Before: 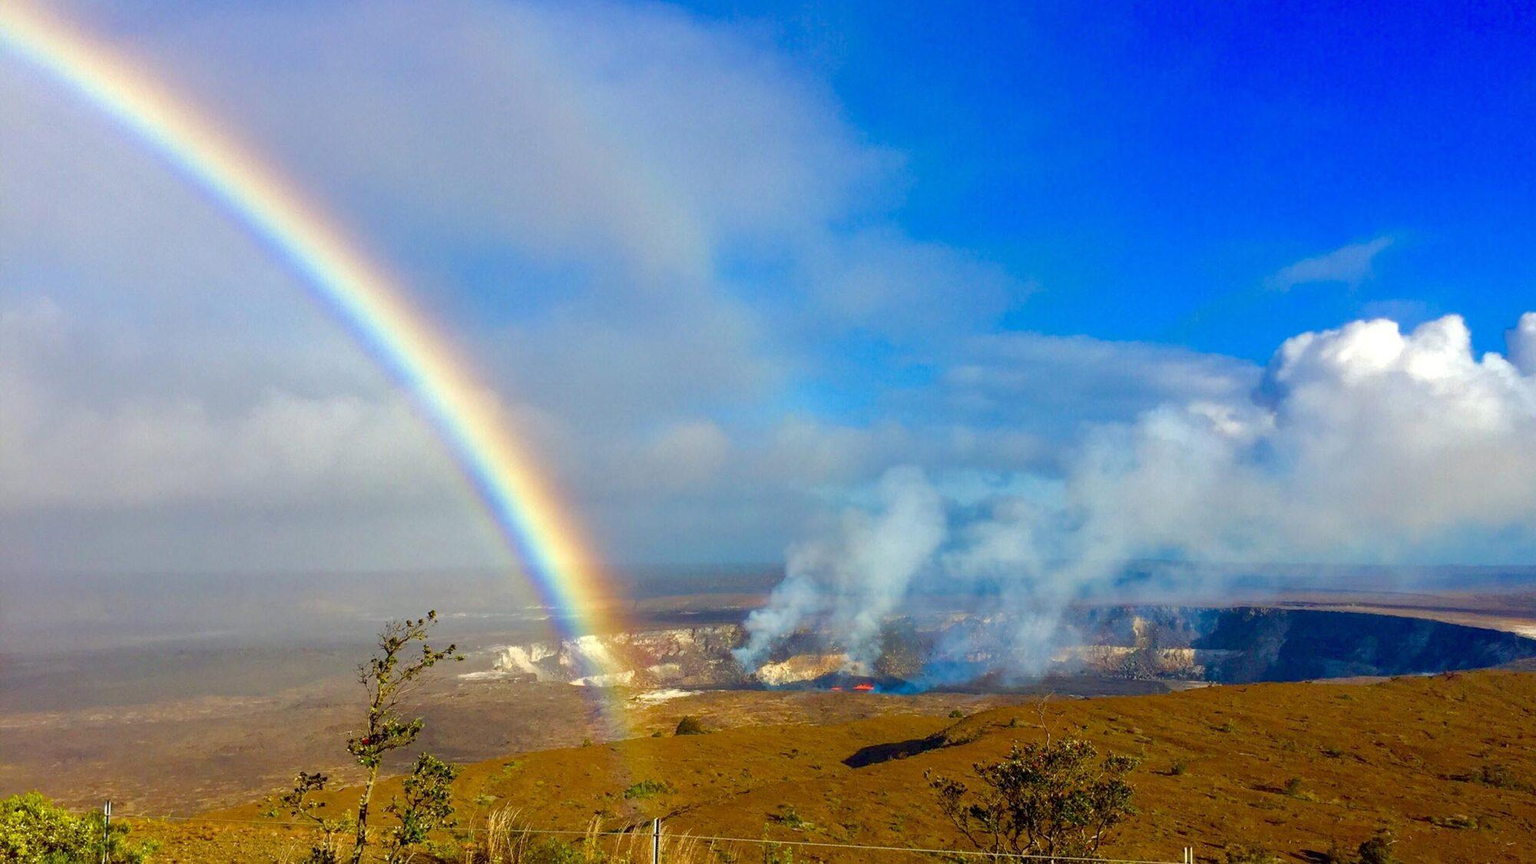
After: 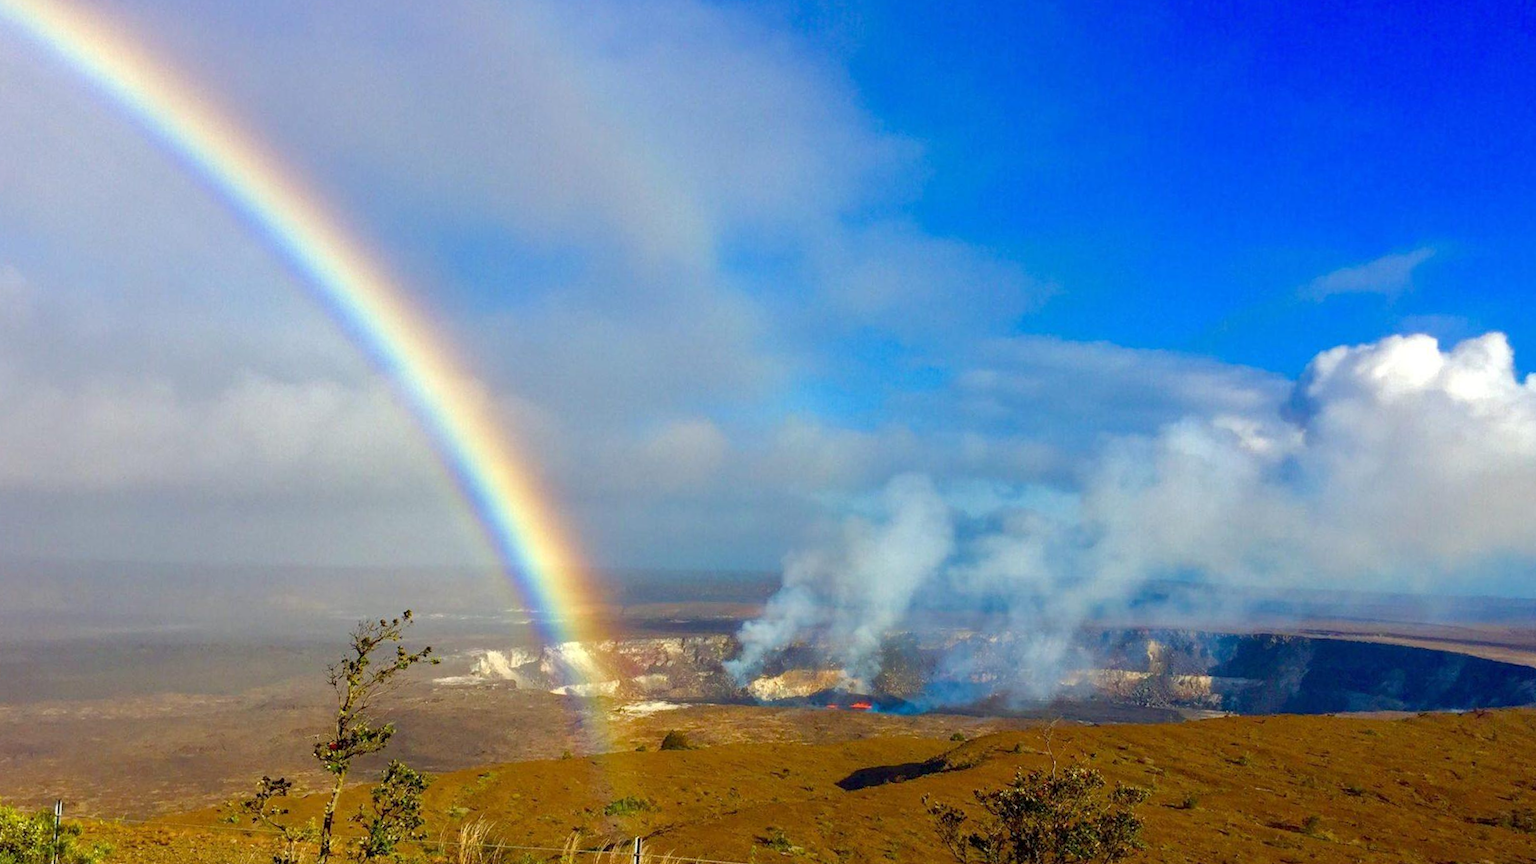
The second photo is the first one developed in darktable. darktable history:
crop and rotate: angle -1.82°
tone equalizer: on, module defaults
